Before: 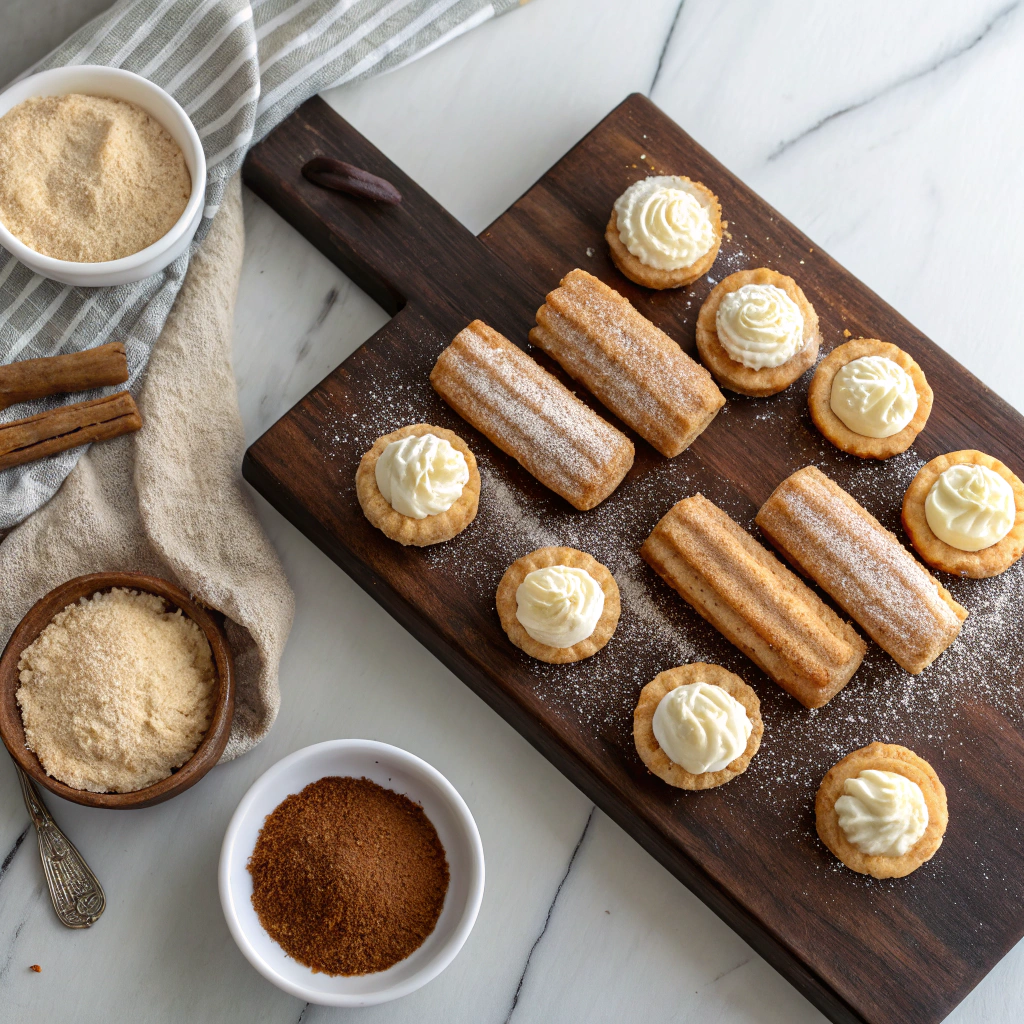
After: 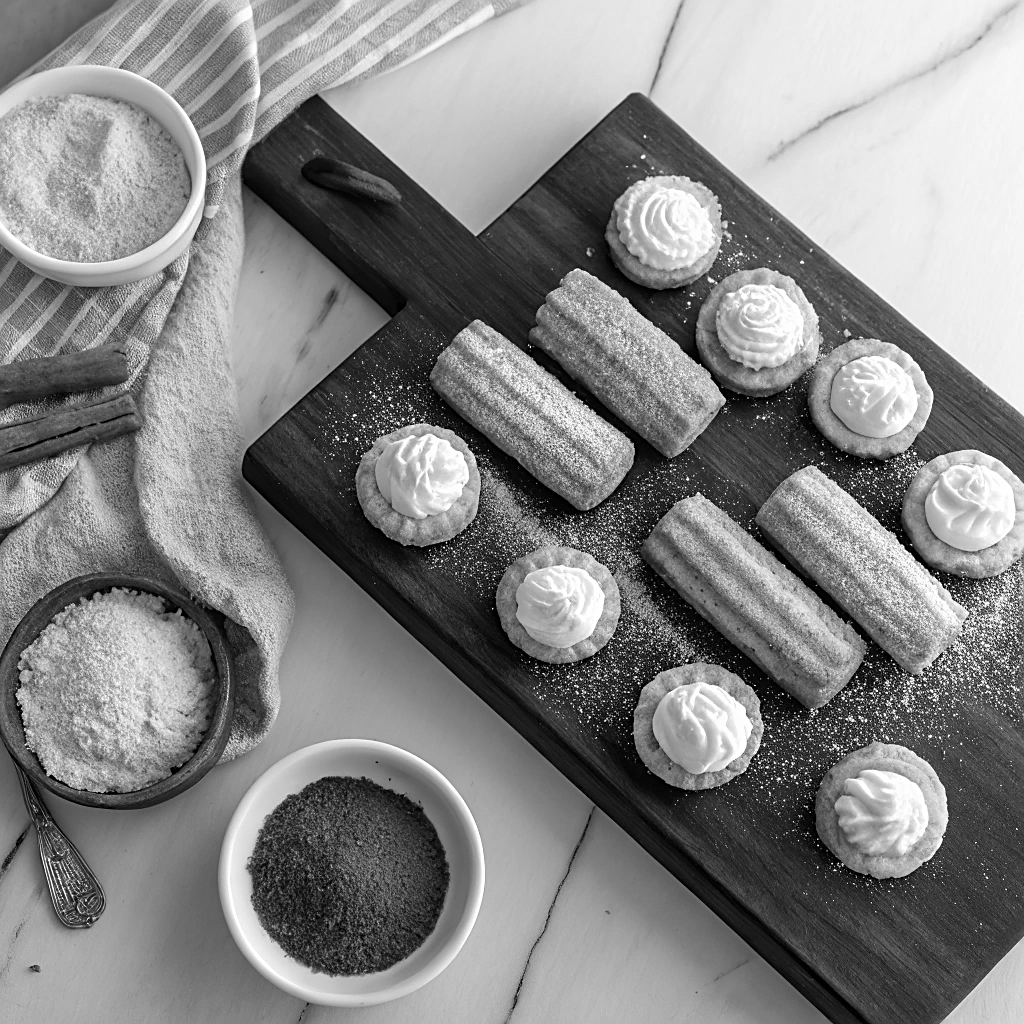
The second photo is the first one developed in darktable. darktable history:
color contrast: green-magenta contrast 0.81
monochrome: on, module defaults
sharpen: on, module defaults
